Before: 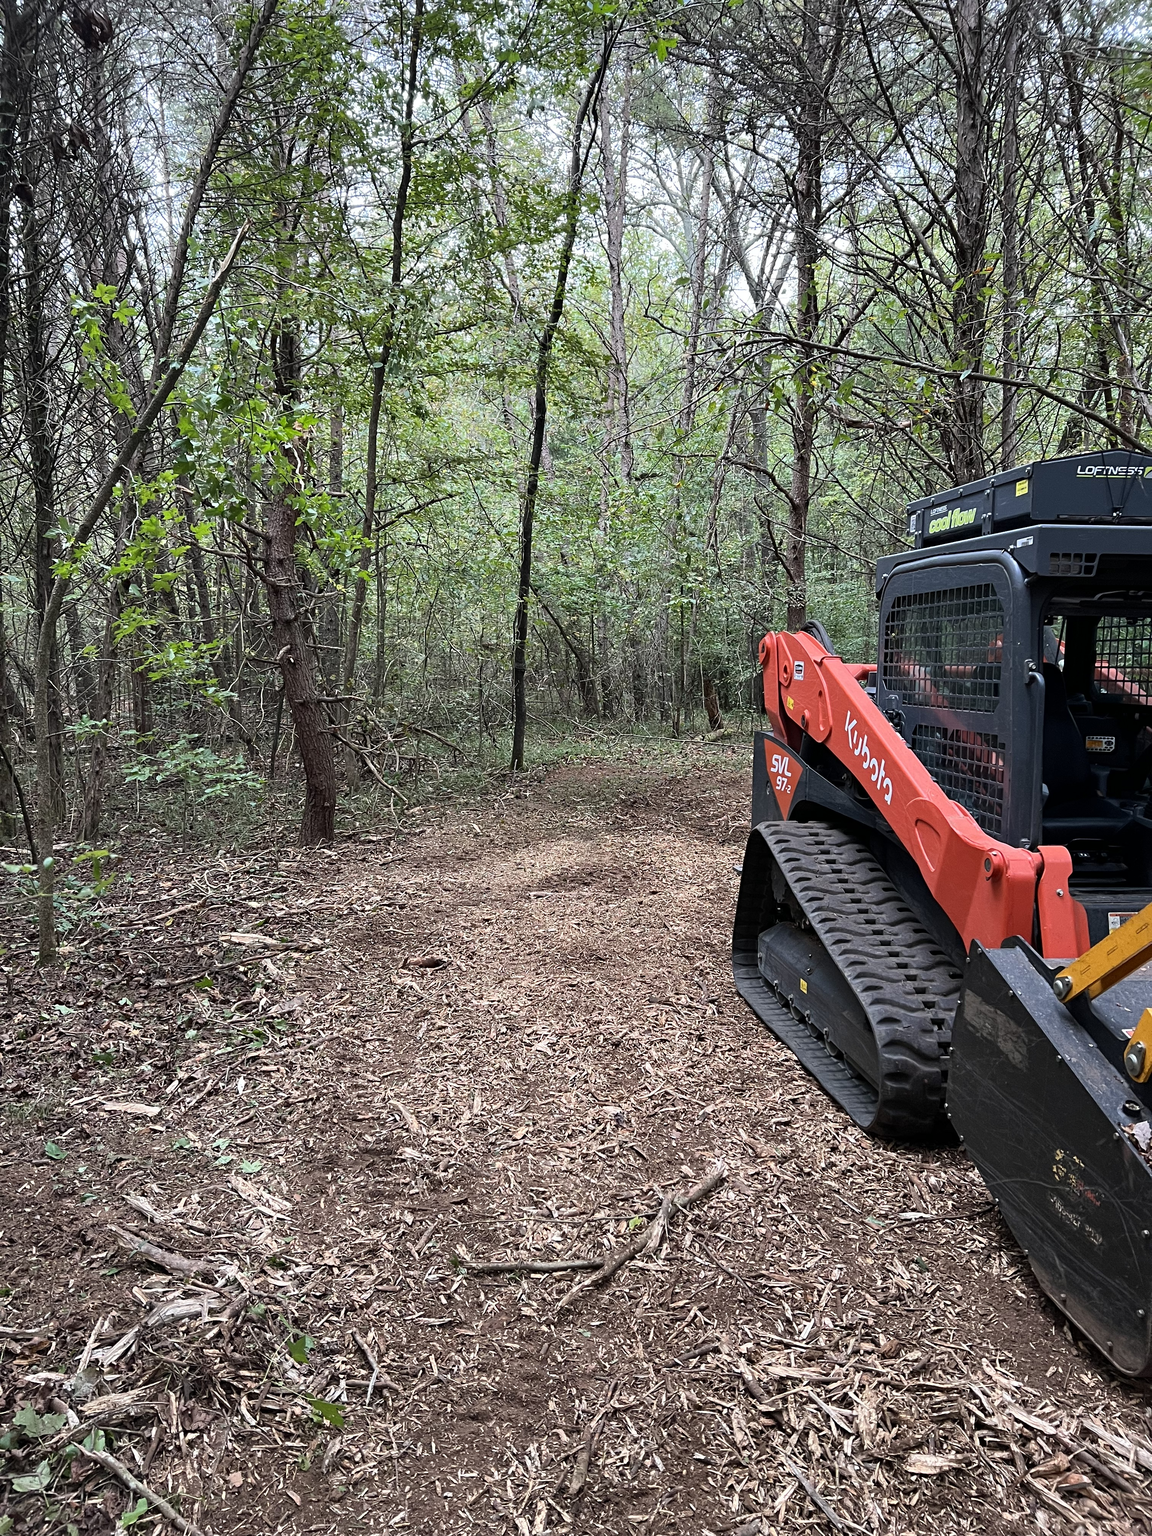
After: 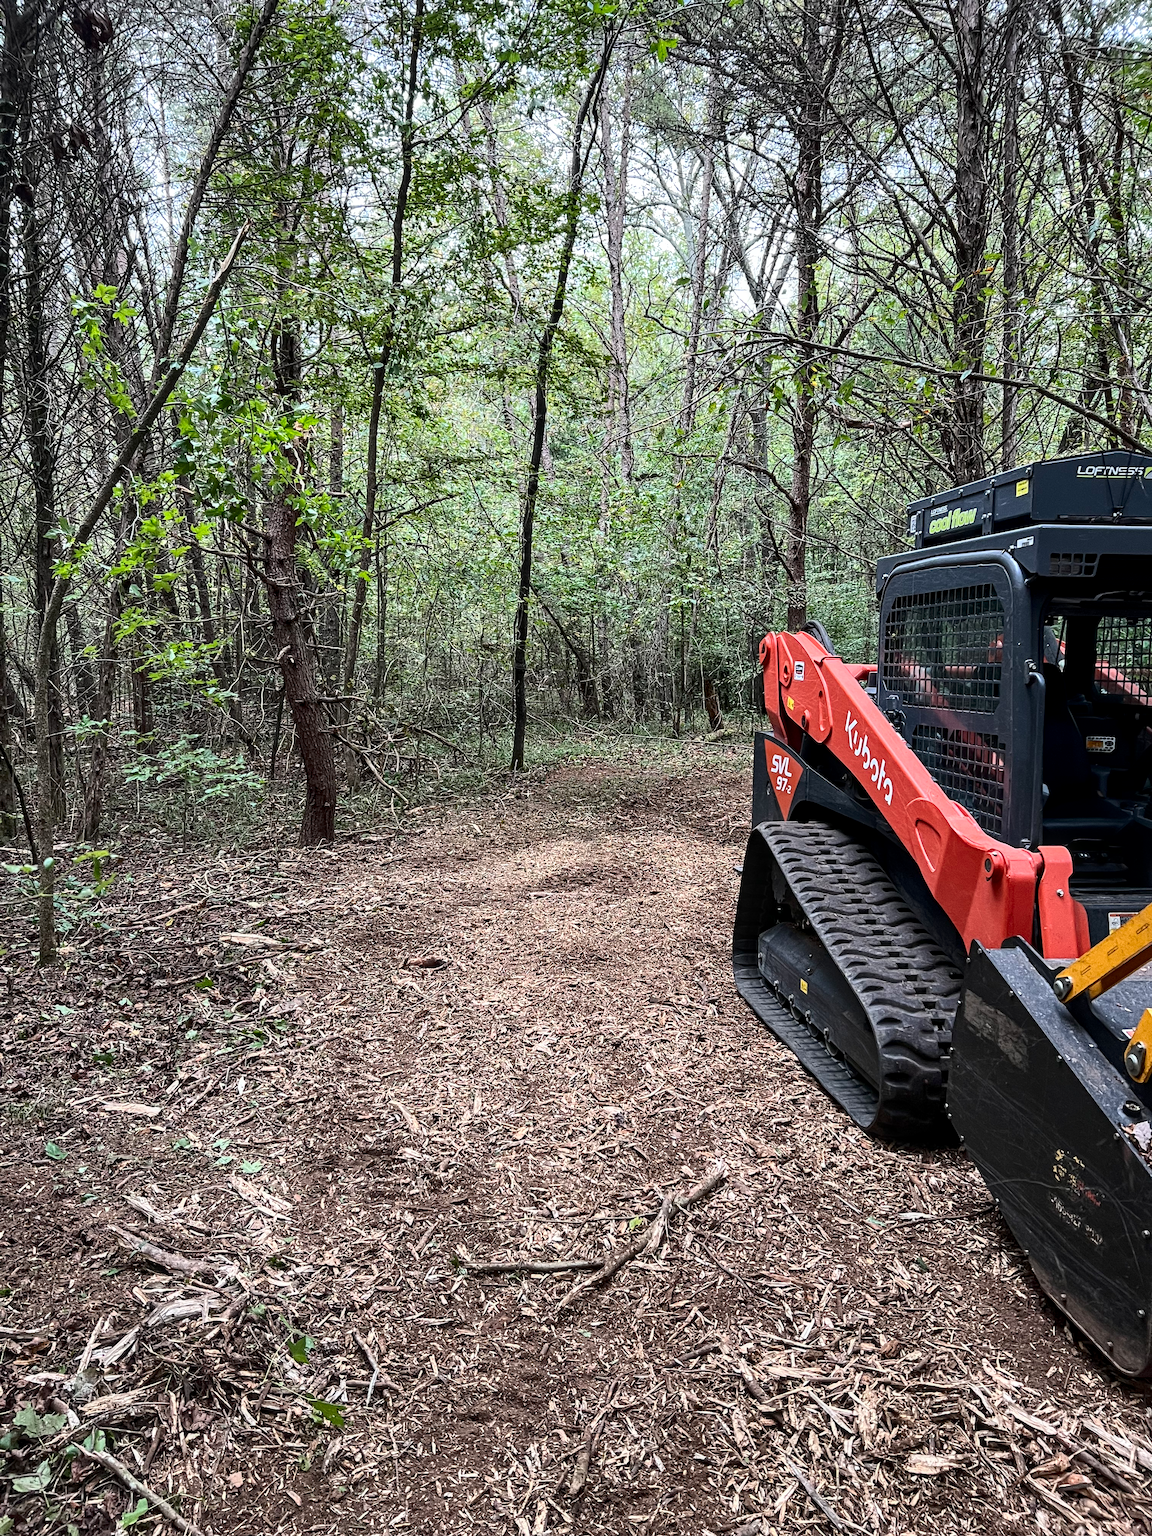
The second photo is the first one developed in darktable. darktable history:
contrast brightness saturation: contrast 0.219
tone equalizer: edges refinement/feathering 500, mask exposure compensation -1.57 EV, preserve details no
local contrast: detail 130%
